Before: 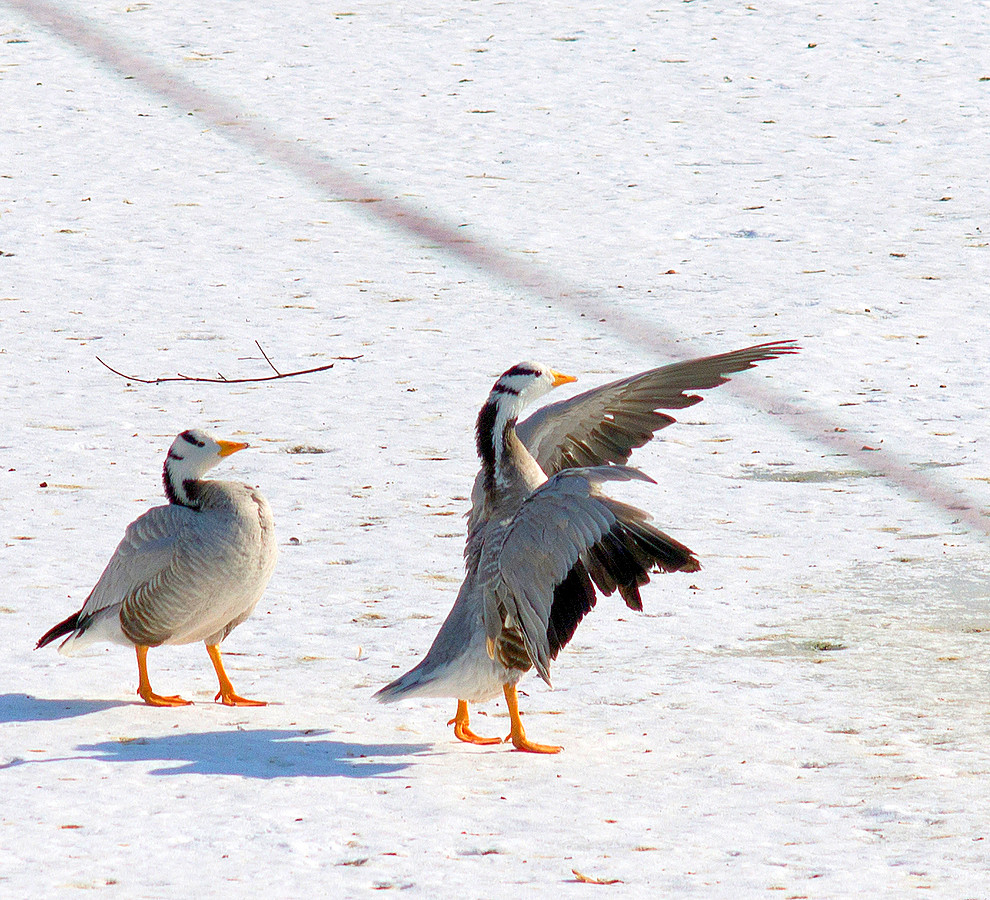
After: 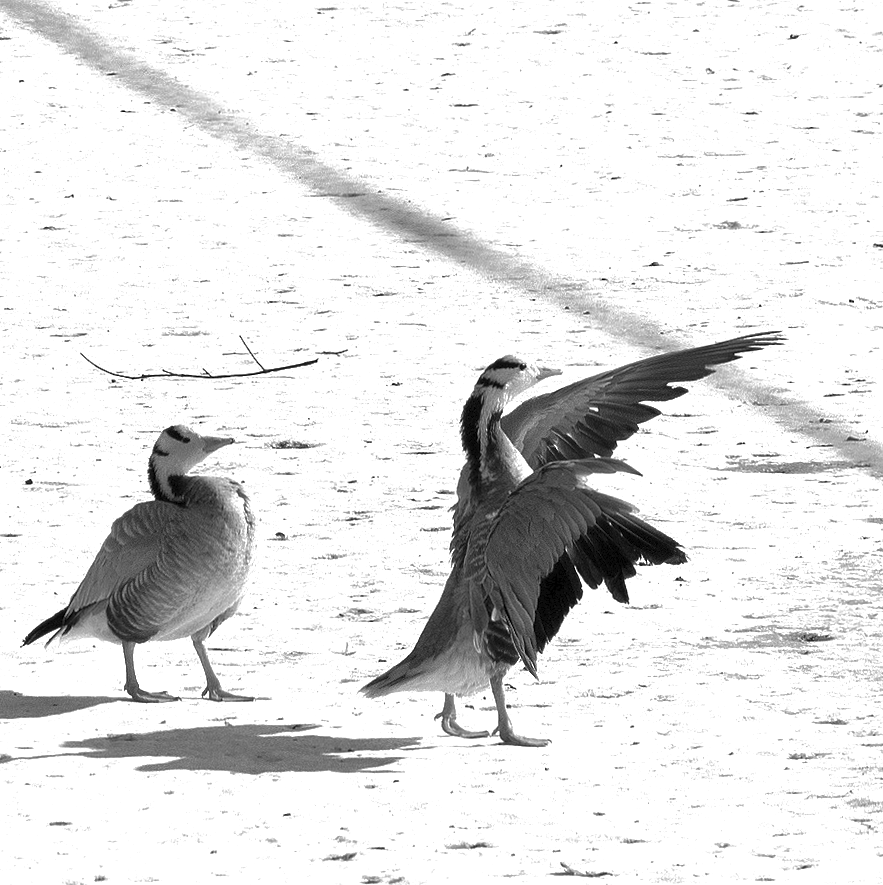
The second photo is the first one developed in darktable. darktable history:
monochrome: on, module defaults
tone equalizer: -8 EV -0.417 EV, -7 EV -0.389 EV, -6 EV -0.333 EV, -5 EV -0.222 EV, -3 EV 0.222 EV, -2 EV 0.333 EV, -1 EV 0.389 EV, +0 EV 0.417 EV, edges refinement/feathering 500, mask exposure compensation -1.57 EV, preserve details no
rotate and perspective: rotation -0.45°, automatic cropping original format, crop left 0.008, crop right 0.992, crop top 0.012, crop bottom 0.988
crop and rotate: left 1.088%, right 8.807%
tone curve: curves: ch0 [(0, 0) (0.003, 0.029) (0.011, 0.034) (0.025, 0.044) (0.044, 0.057) (0.069, 0.07) (0.1, 0.084) (0.136, 0.104) (0.177, 0.127) (0.224, 0.156) (0.277, 0.192) (0.335, 0.236) (0.399, 0.284) (0.468, 0.339) (0.543, 0.393) (0.623, 0.454) (0.709, 0.541) (0.801, 0.65) (0.898, 0.766) (1, 1)], preserve colors none
